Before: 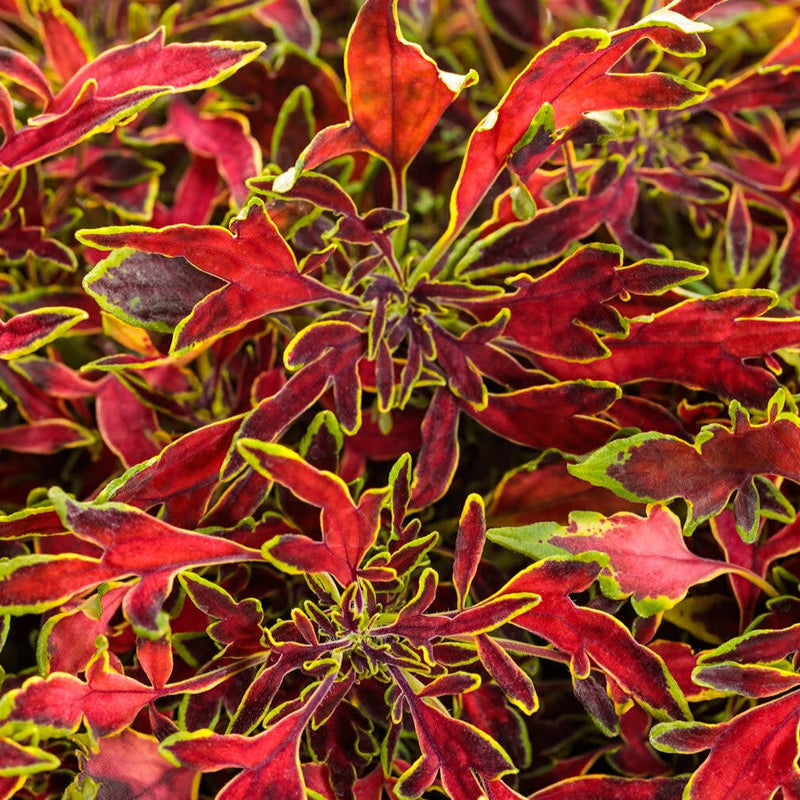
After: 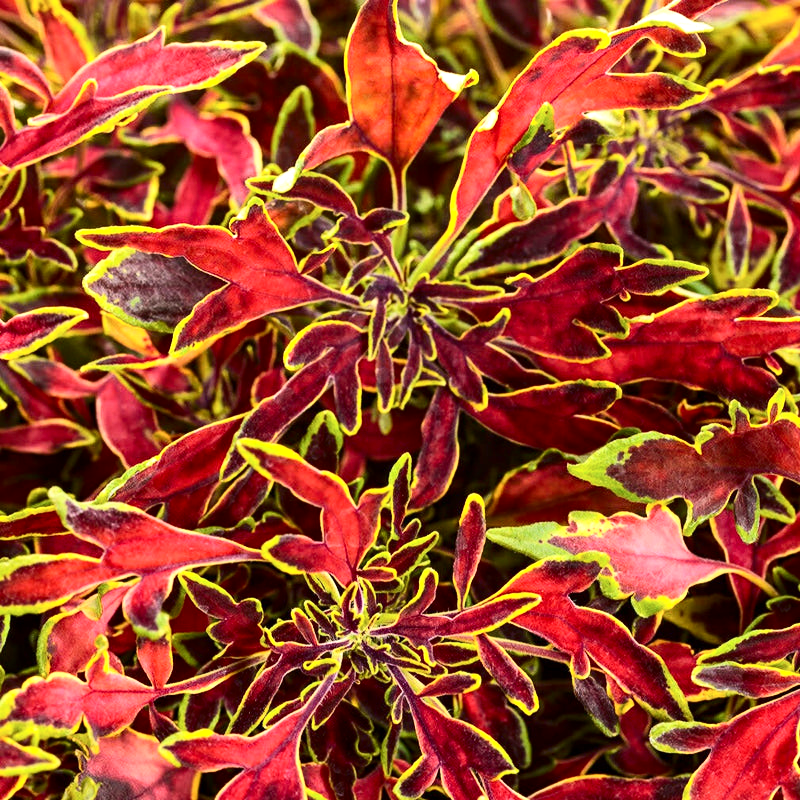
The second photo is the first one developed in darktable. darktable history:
contrast brightness saturation: contrast 0.22
exposure: black level correction 0.001, exposure 0.5 EV, compensate exposure bias true, compensate highlight preservation false
